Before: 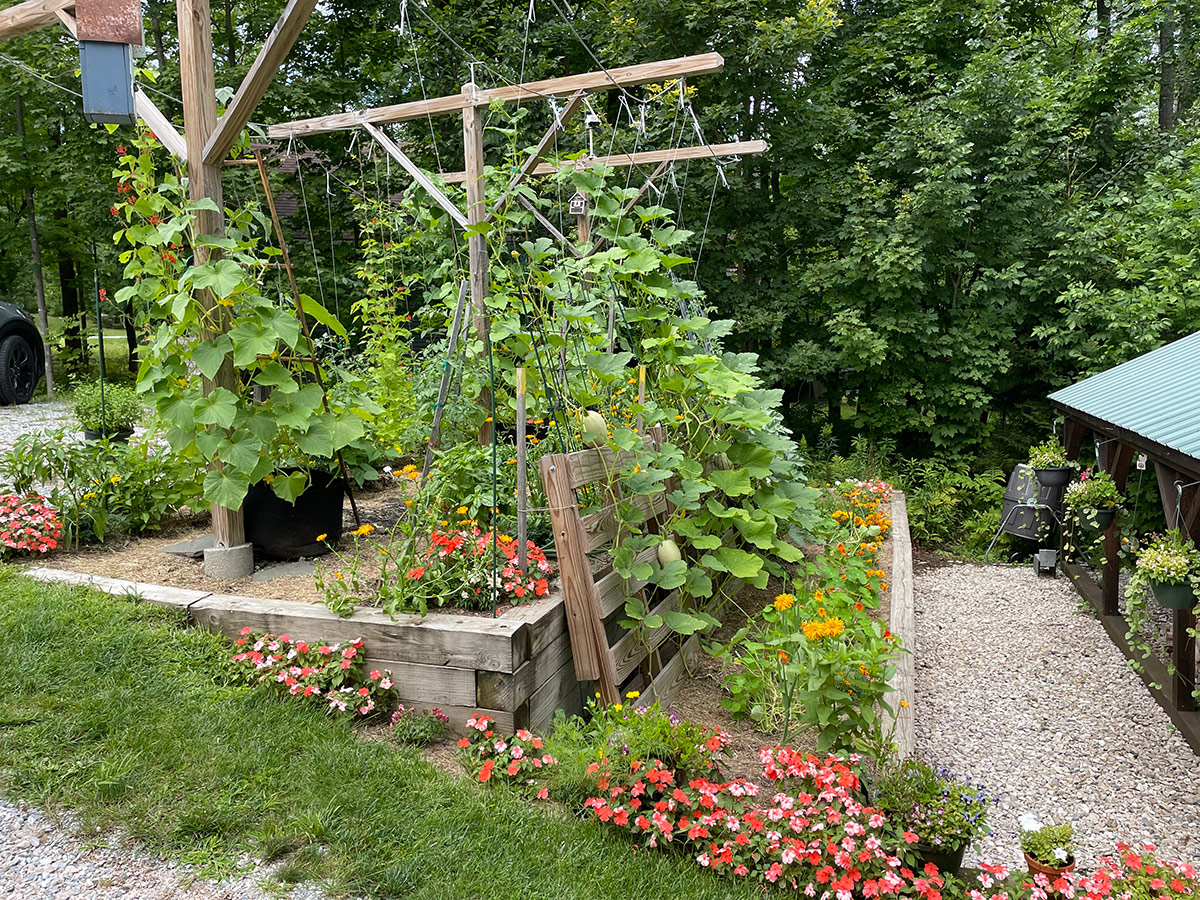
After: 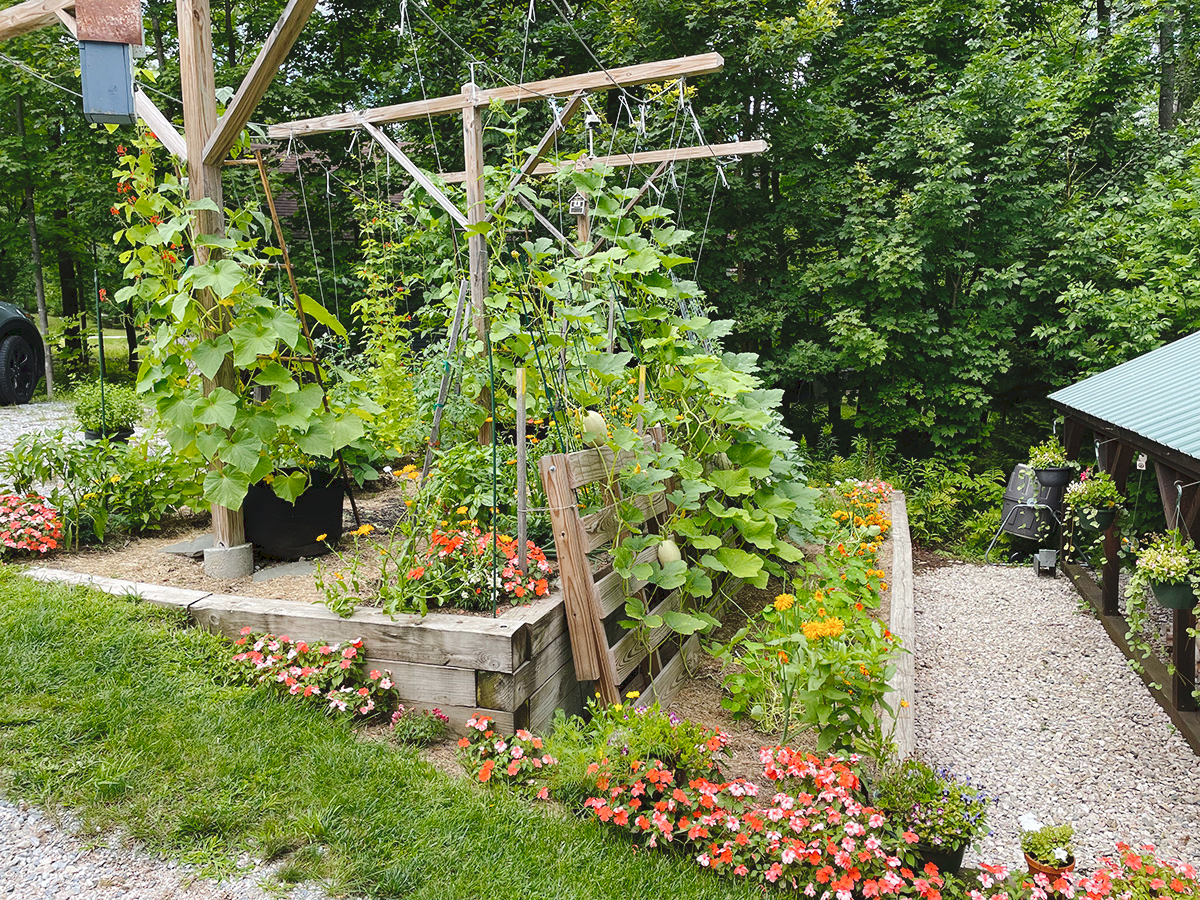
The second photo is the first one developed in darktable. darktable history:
tone curve: curves: ch0 [(0, 0) (0.003, 0.068) (0.011, 0.079) (0.025, 0.092) (0.044, 0.107) (0.069, 0.121) (0.1, 0.134) (0.136, 0.16) (0.177, 0.198) (0.224, 0.242) (0.277, 0.312) (0.335, 0.384) (0.399, 0.461) (0.468, 0.539) (0.543, 0.622) (0.623, 0.691) (0.709, 0.763) (0.801, 0.833) (0.898, 0.909) (1, 1)], preserve colors none
contrast brightness saturation: saturation -0.05
color balance rgb: linear chroma grading › shadows 19.44%, linear chroma grading › highlights 3.42%, linear chroma grading › mid-tones 10.16%
